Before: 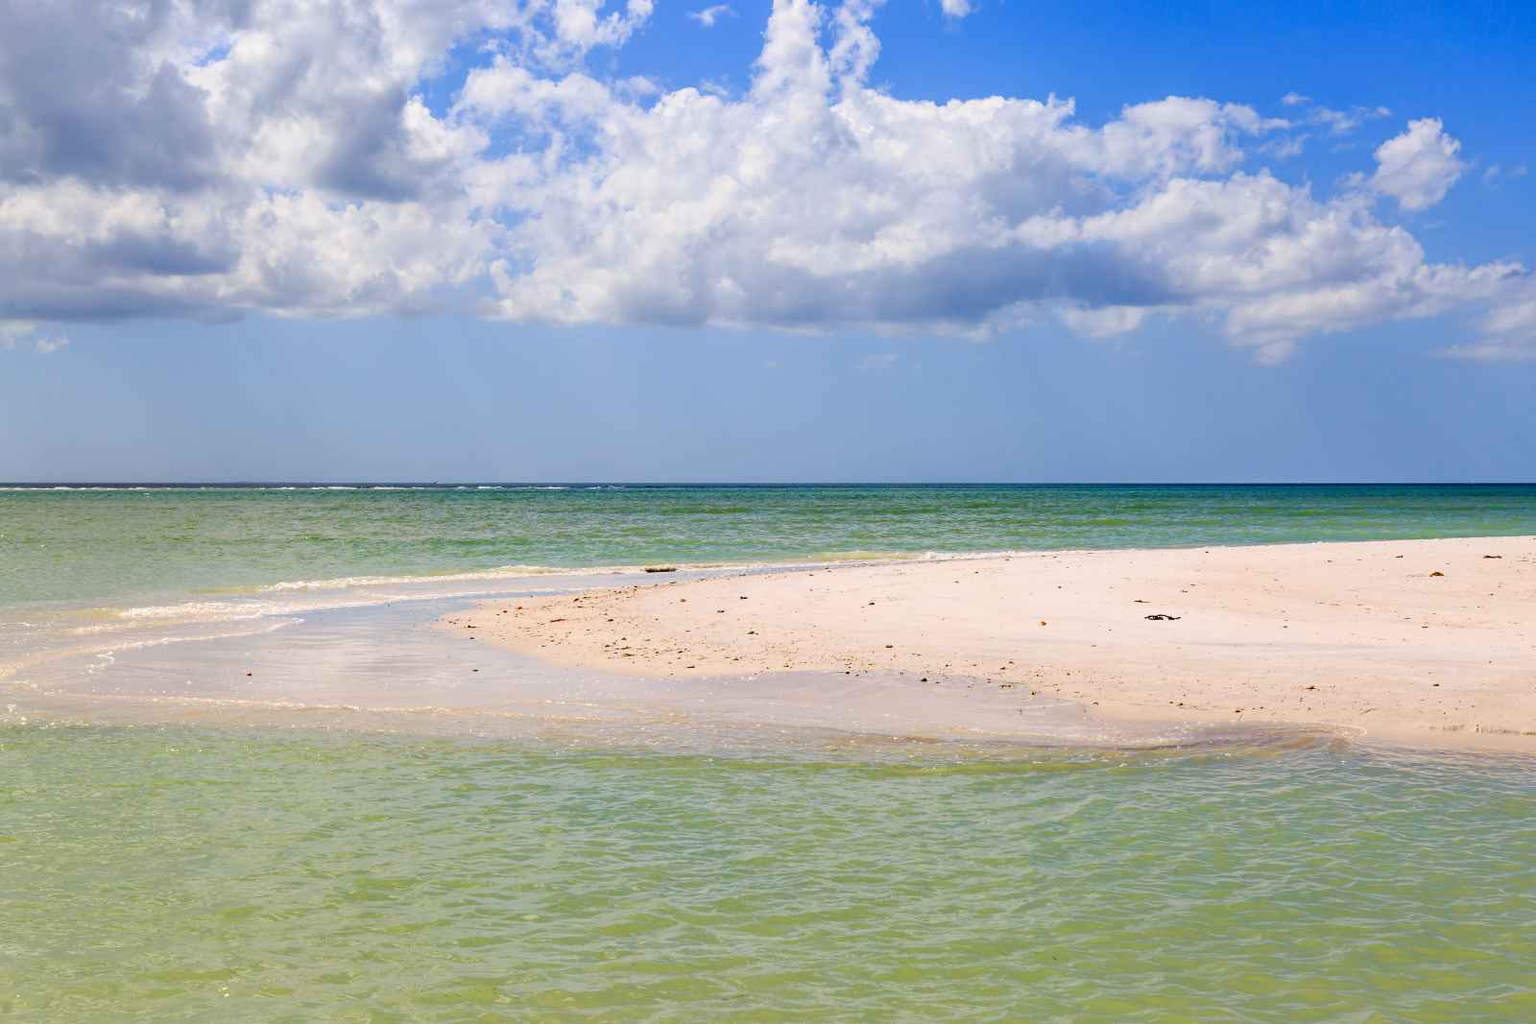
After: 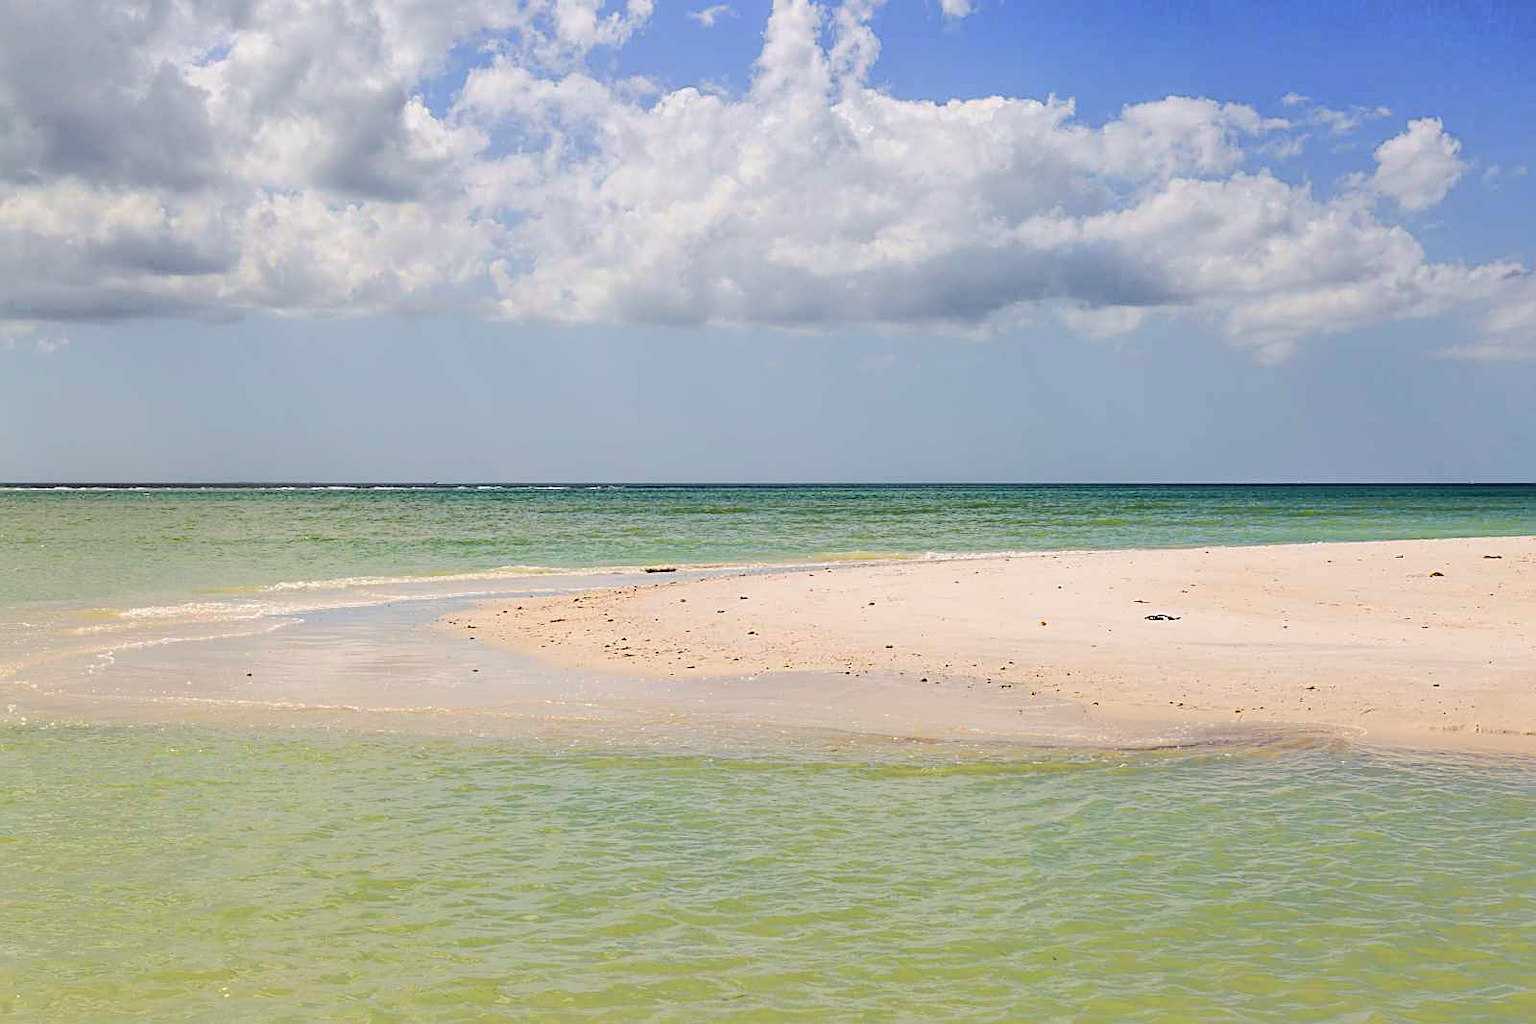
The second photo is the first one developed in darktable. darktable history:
rgb curve: curves: ch2 [(0, 0) (0.567, 0.512) (1, 1)], mode RGB, independent channels
sharpen: on, module defaults
tone curve: curves: ch0 [(0, 0) (0.052, 0.018) (0.236, 0.207) (0.41, 0.417) (0.485, 0.518) (0.54, 0.584) (0.625, 0.666) (0.845, 0.828) (0.994, 0.964)]; ch1 [(0, 0) (0.136, 0.146) (0.317, 0.34) (0.382, 0.408) (0.434, 0.441) (0.472, 0.479) (0.498, 0.501) (0.557, 0.558) (0.616, 0.59) (0.739, 0.7) (1, 1)]; ch2 [(0, 0) (0.352, 0.403) (0.447, 0.466) (0.482, 0.482) (0.528, 0.526) (0.586, 0.577) (0.618, 0.621) (0.785, 0.747) (1, 1)], color space Lab, independent channels, preserve colors none
